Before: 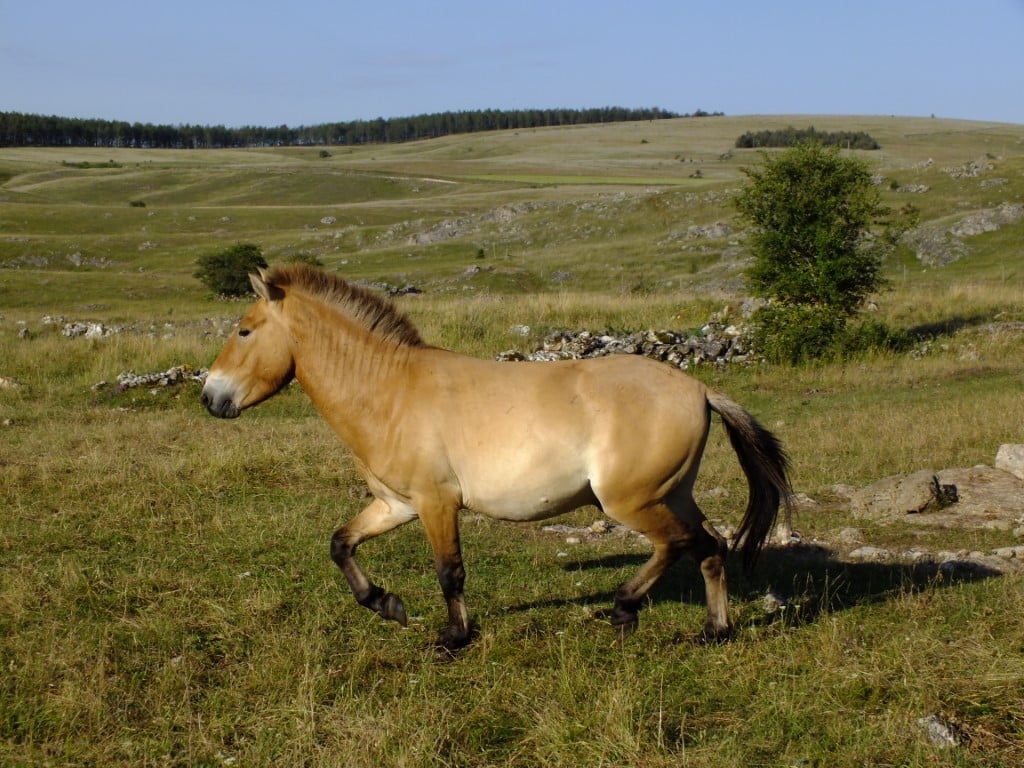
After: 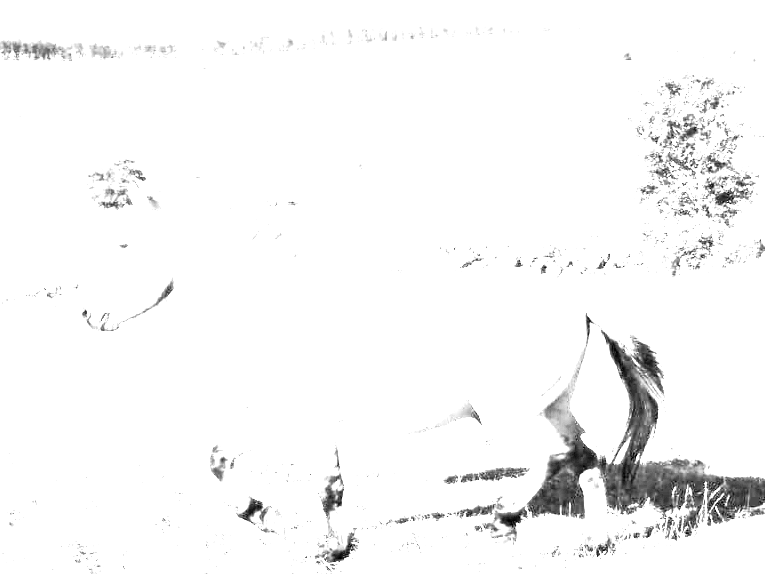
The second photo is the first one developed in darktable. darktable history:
monochrome: size 3.1
crop and rotate: left 11.831%, top 11.346%, right 13.429%, bottom 13.899%
tone curve: curves: ch0 [(0, 0) (0.003, 0.004) (0.011, 0.015) (0.025, 0.033) (0.044, 0.058) (0.069, 0.091) (0.1, 0.131) (0.136, 0.179) (0.177, 0.233) (0.224, 0.295) (0.277, 0.364) (0.335, 0.434) (0.399, 0.51) (0.468, 0.583) (0.543, 0.654) (0.623, 0.724) (0.709, 0.789) (0.801, 0.852) (0.898, 0.924) (1, 1)], preserve colors none
exposure: exposure 1 EV, compensate highlight preservation false
white balance: red 8, blue 8
color balance rgb: linear chroma grading › shadows 32%, linear chroma grading › global chroma -2%, linear chroma grading › mid-tones 4%, perceptual saturation grading › global saturation -2%, perceptual saturation grading › highlights -8%, perceptual saturation grading › mid-tones 8%, perceptual saturation grading › shadows 4%, perceptual brilliance grading › highlights 8%, perceptual brilliance grading › mid-tones 4%, perceptual brilliance grading › shadows 2%, global vibrance 16%, saturation formula JzAzBz (2021)
